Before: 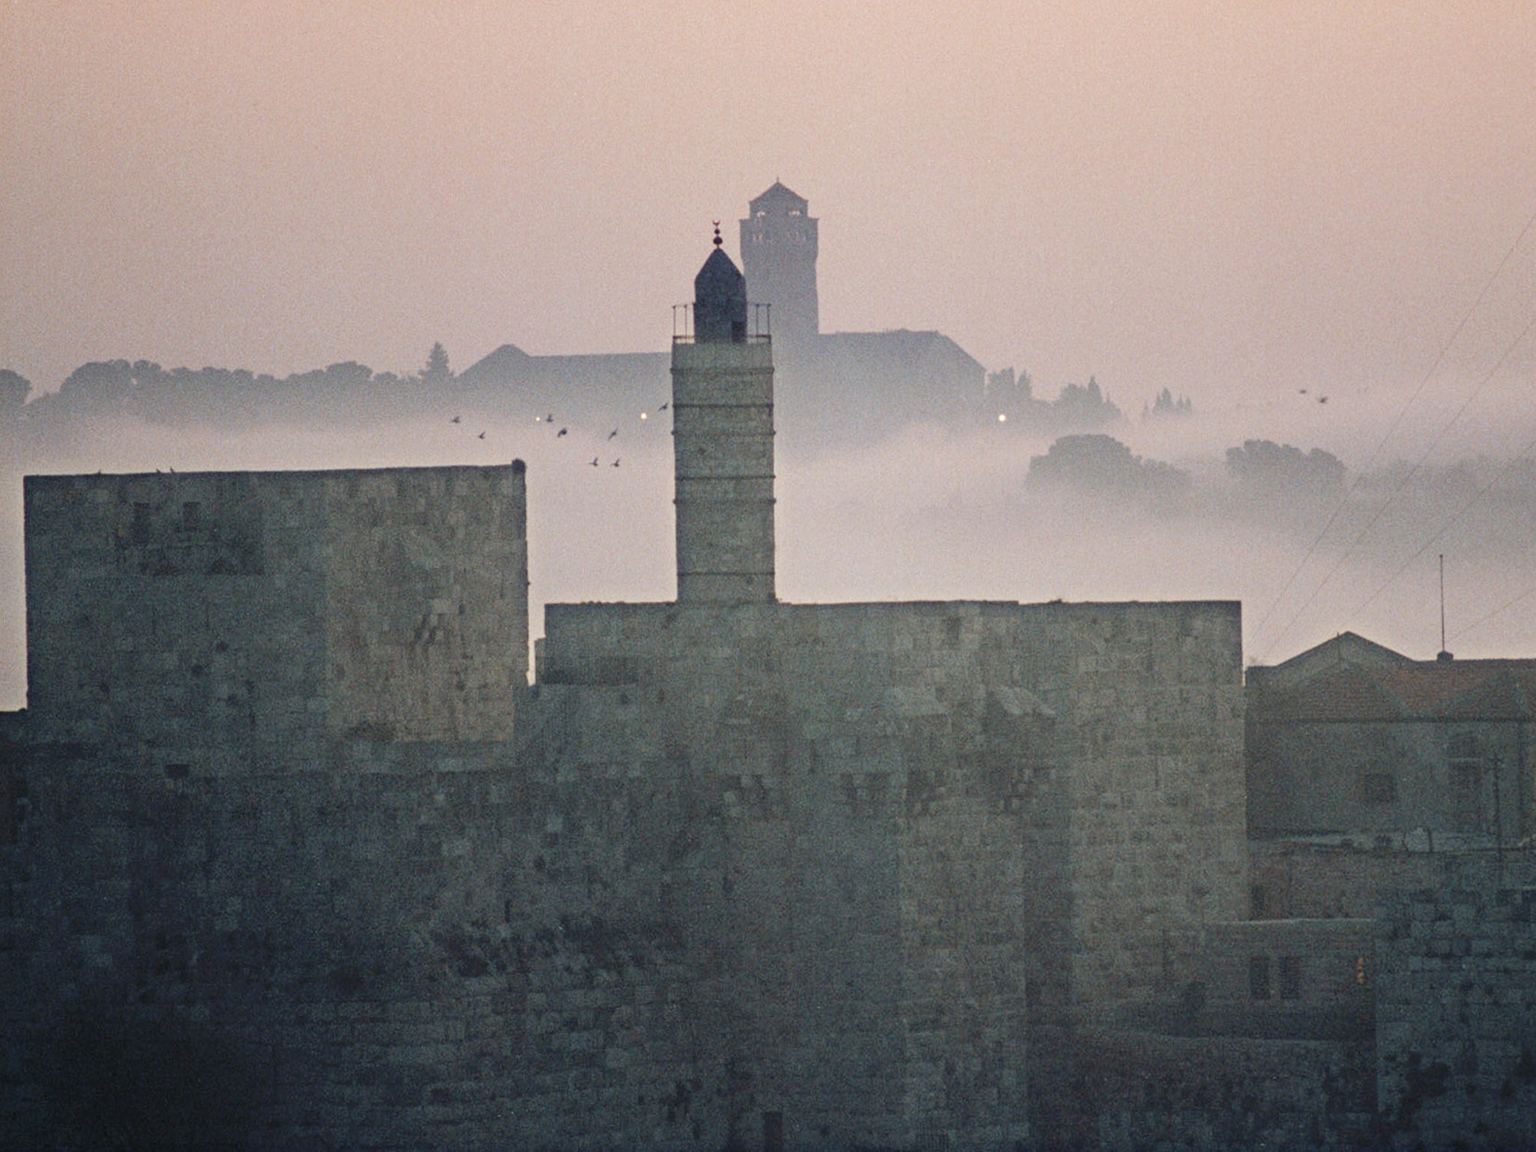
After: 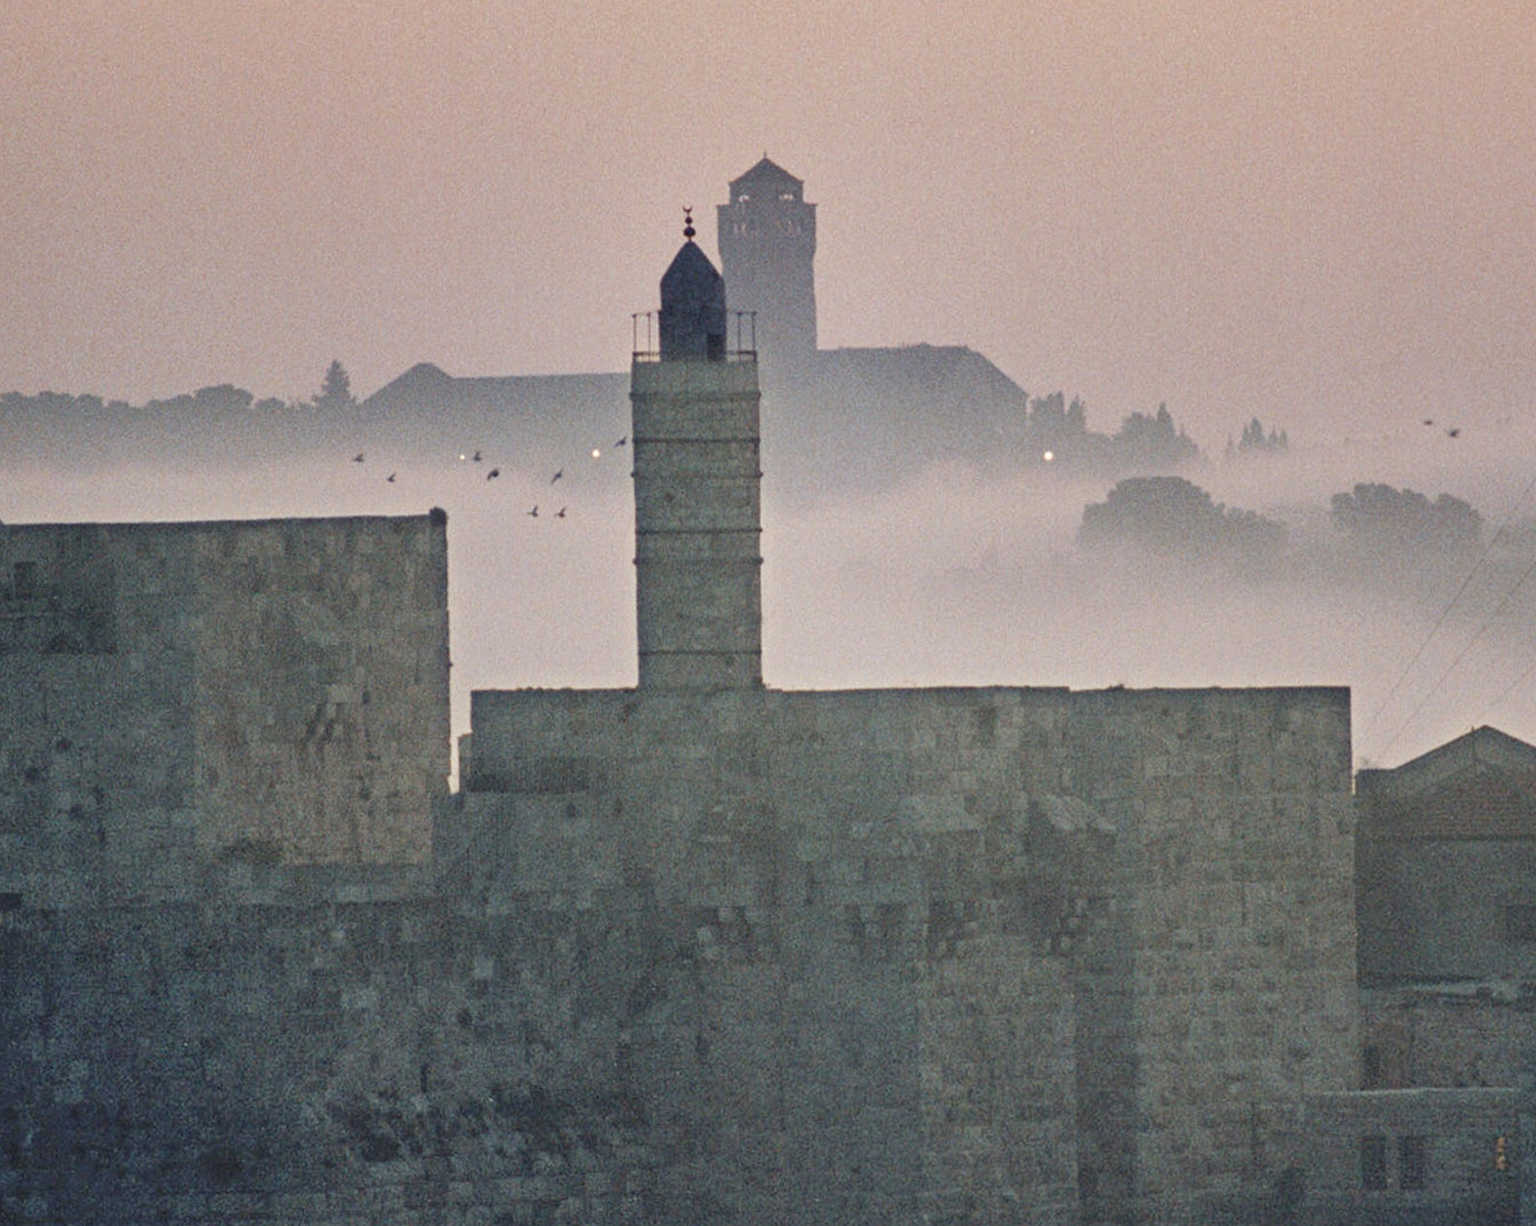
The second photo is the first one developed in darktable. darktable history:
shadows and highlights: low approximation 0.01, soften with gaussian
crop: left 11.216%, top 4.989%, right 9.553%, bottom 10.661%
tone equalizer: -7 EV 0.121 EV
